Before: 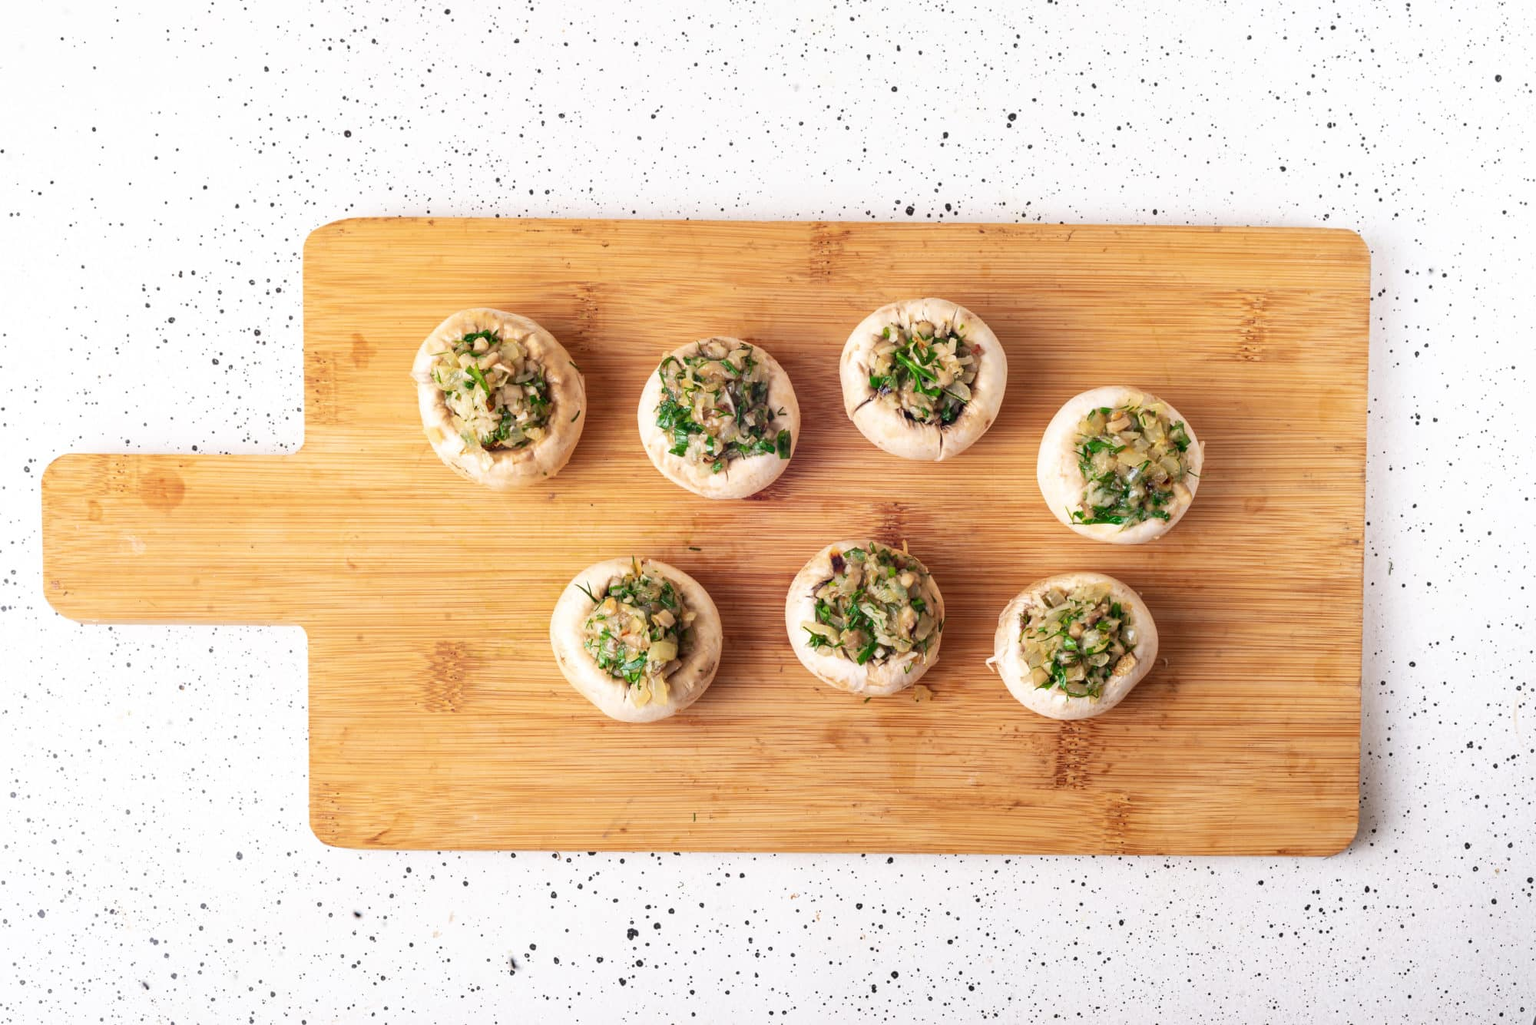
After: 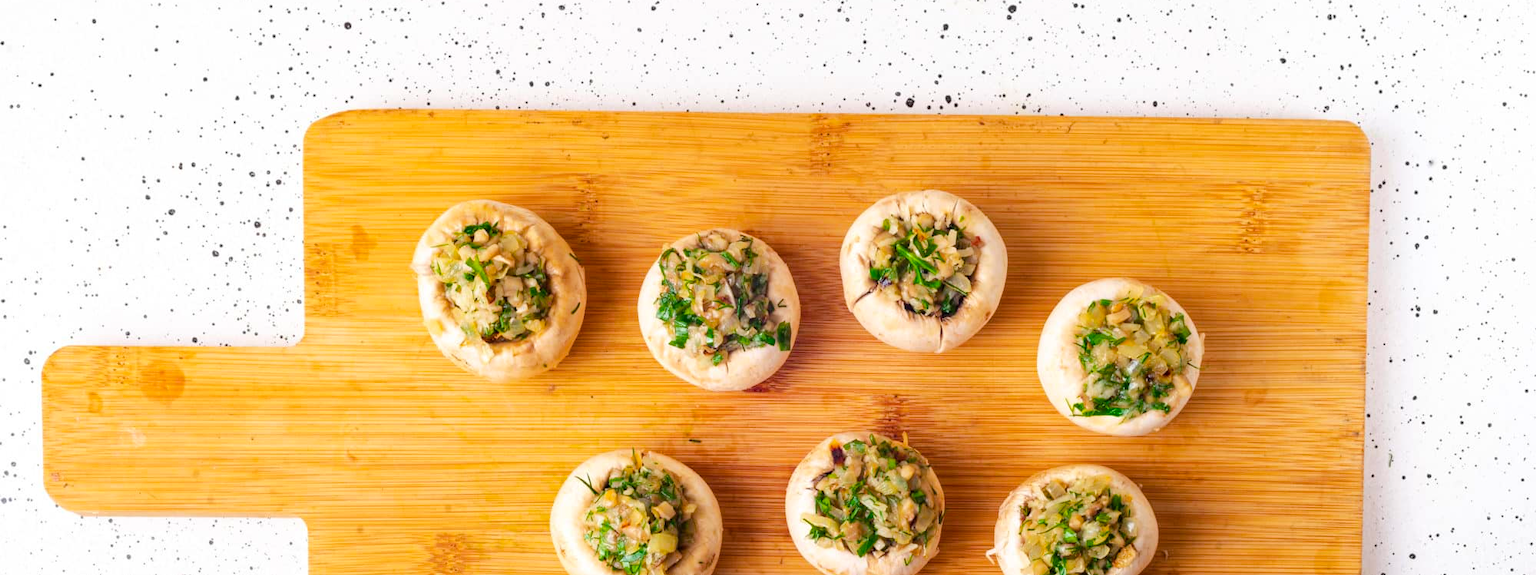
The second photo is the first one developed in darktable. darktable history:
color balance rgb: perceptual saturation grading › global saturation 25%, perceptual brilliance grading › mid-tones 10%, perceptual brilliance grading › shadows 15%, global vibrance 20%
crop and rotate: top 10.605%, bottom 33.274%
color balance: contrast -0.5%
